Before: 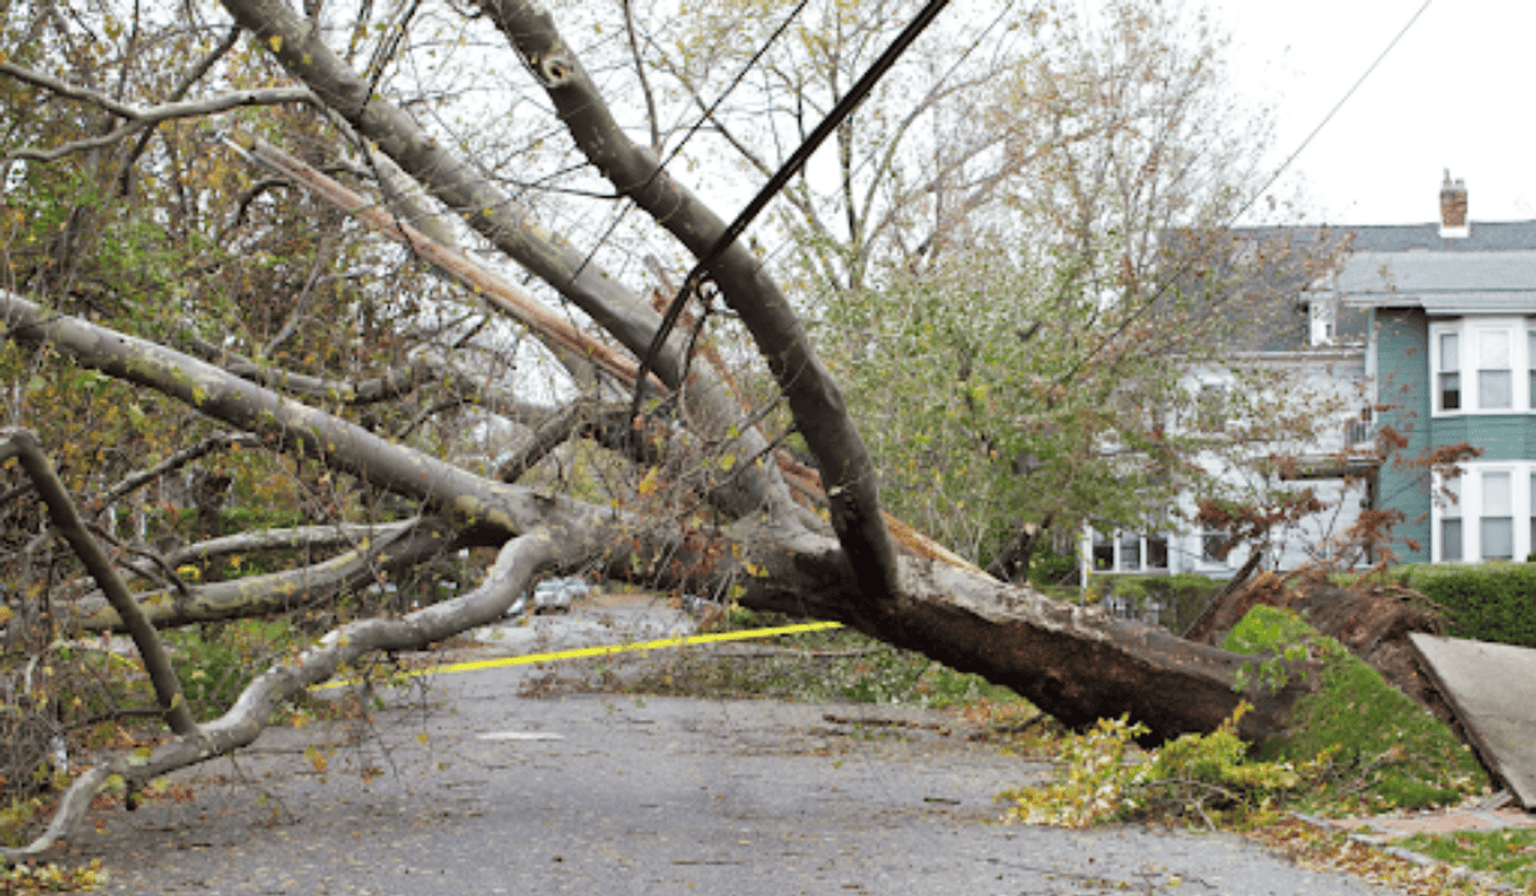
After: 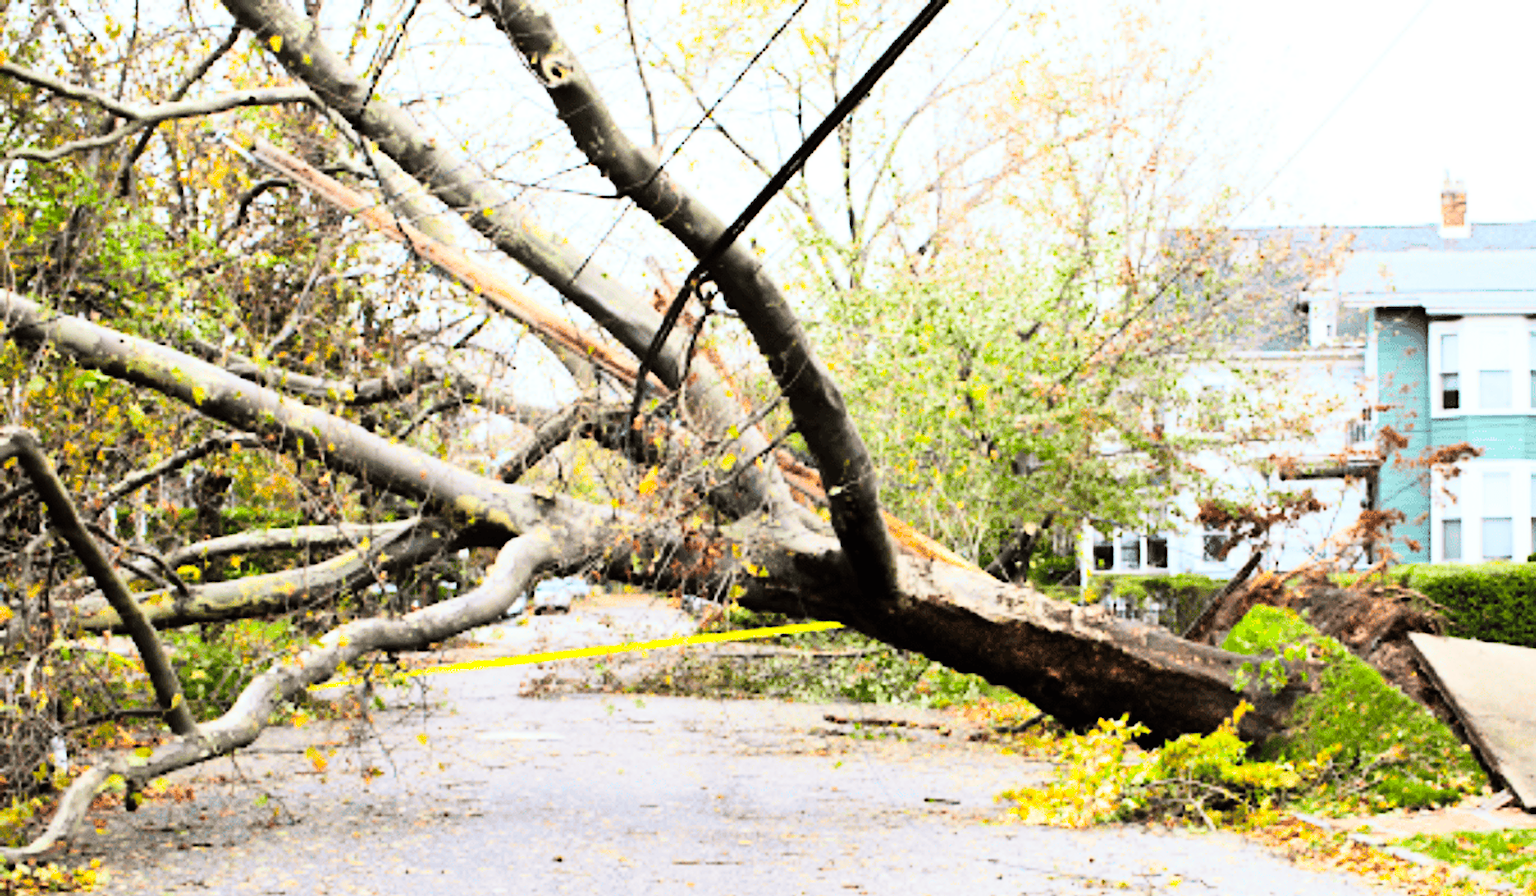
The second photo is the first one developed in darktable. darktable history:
color balance rgb: perceptual saturation grading › global saturation 30%, global vibrance 20%
rgb curve: curves: ch0 [(0, 0) (0.21, 0.15) (0.24, 0.21) (0.5, 0.75) (0.75, 0.96) (0.89, 0.99) (1, 1)]; ch1 [(0, 0.02) (0.21, 0.13) (0.25, 0.2) (0.5, 0.67) (0.75, 0.9) (0.89, 0.97) (1, 1)]; ch2 [(0, 0.02) (0.21, 0.13) (0.25, 0.2) (0.5, 0.67) (0.75, 0.9) (0.89, 0.97) (1, 1)], compensate middle gray true
